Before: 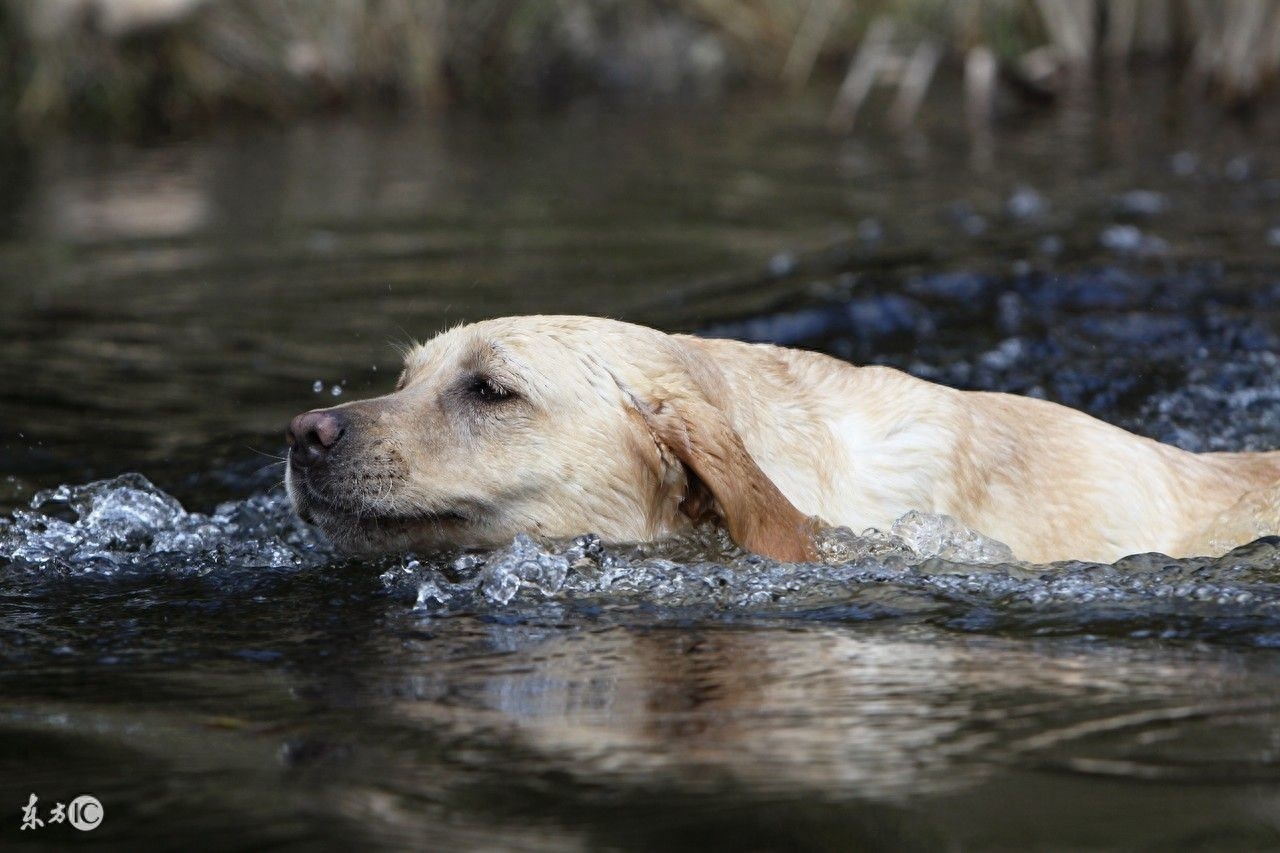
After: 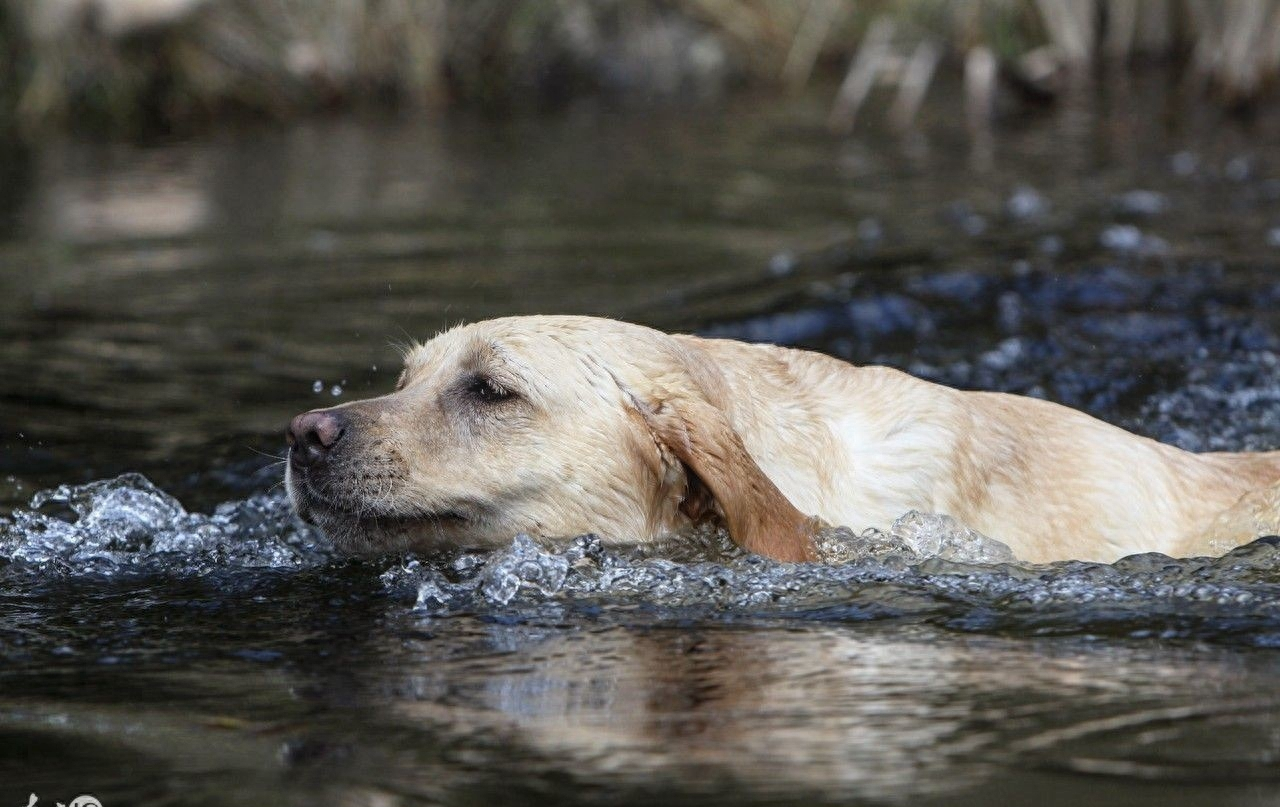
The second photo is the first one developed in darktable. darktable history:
crop and rotate: top 0.01%, bottom 5.285%
contrast equalizer: y [[0.5, 0.488, 0.462, 0.461, 0.491, 0.5], [0.5 ×6], [0.5 ×6], [0 ×6], [0 ×6]]
shadows and highlights: shadows 29.21, highlights -29.55, low approximation 0.01, soften with gaussian
local contrast: on, module defaults
